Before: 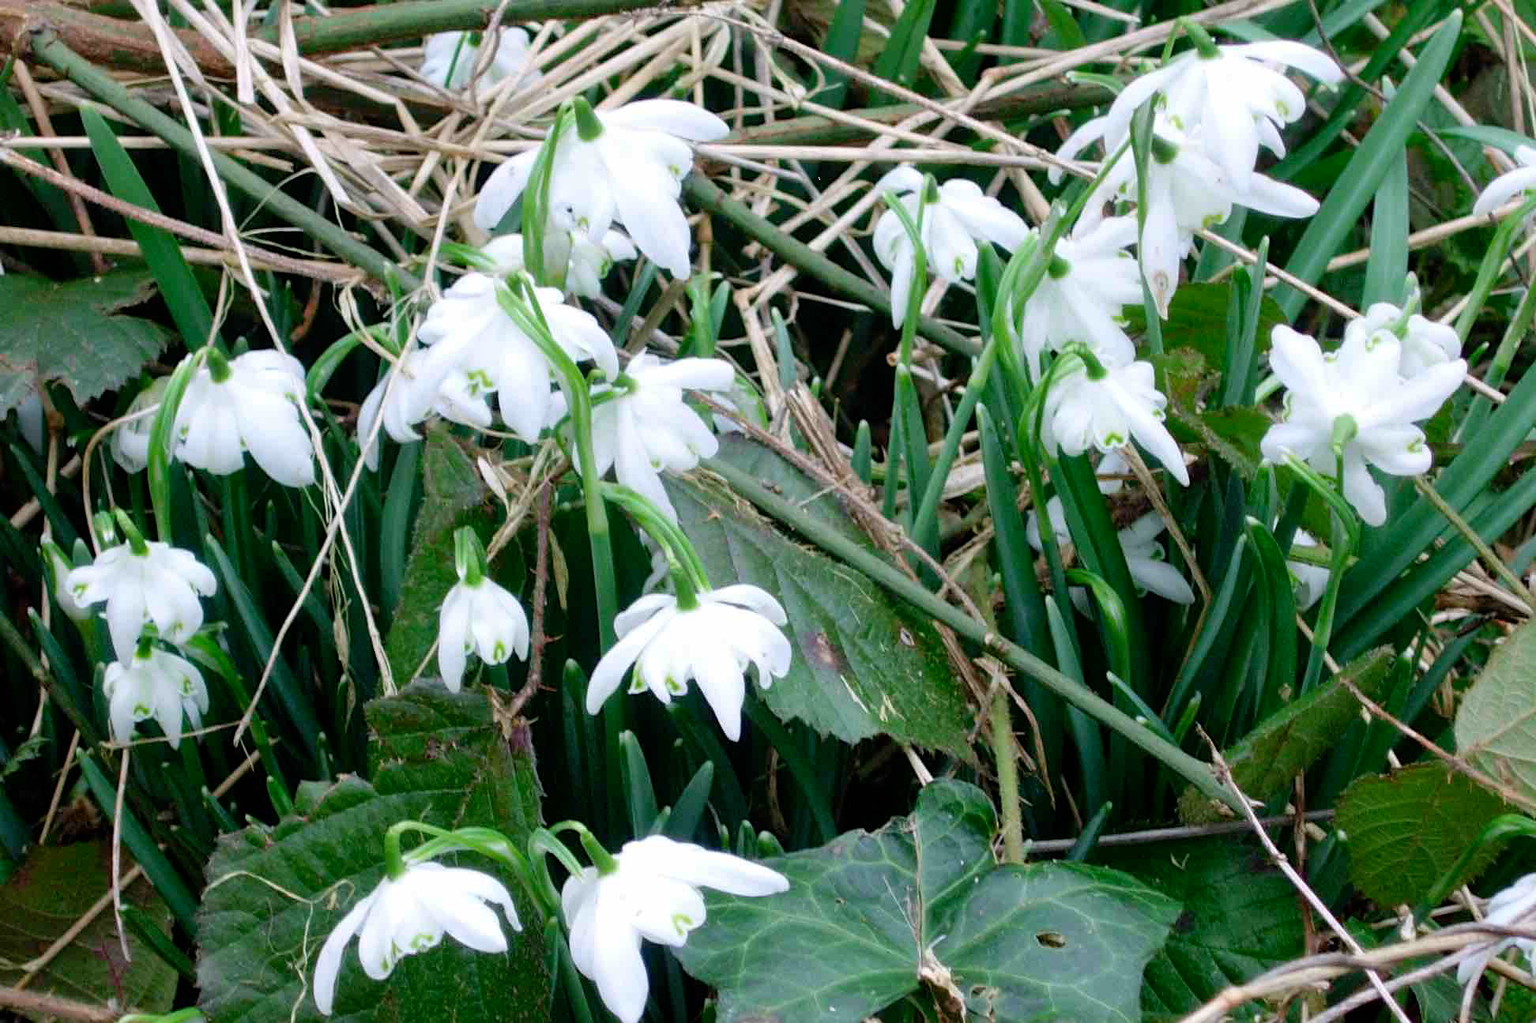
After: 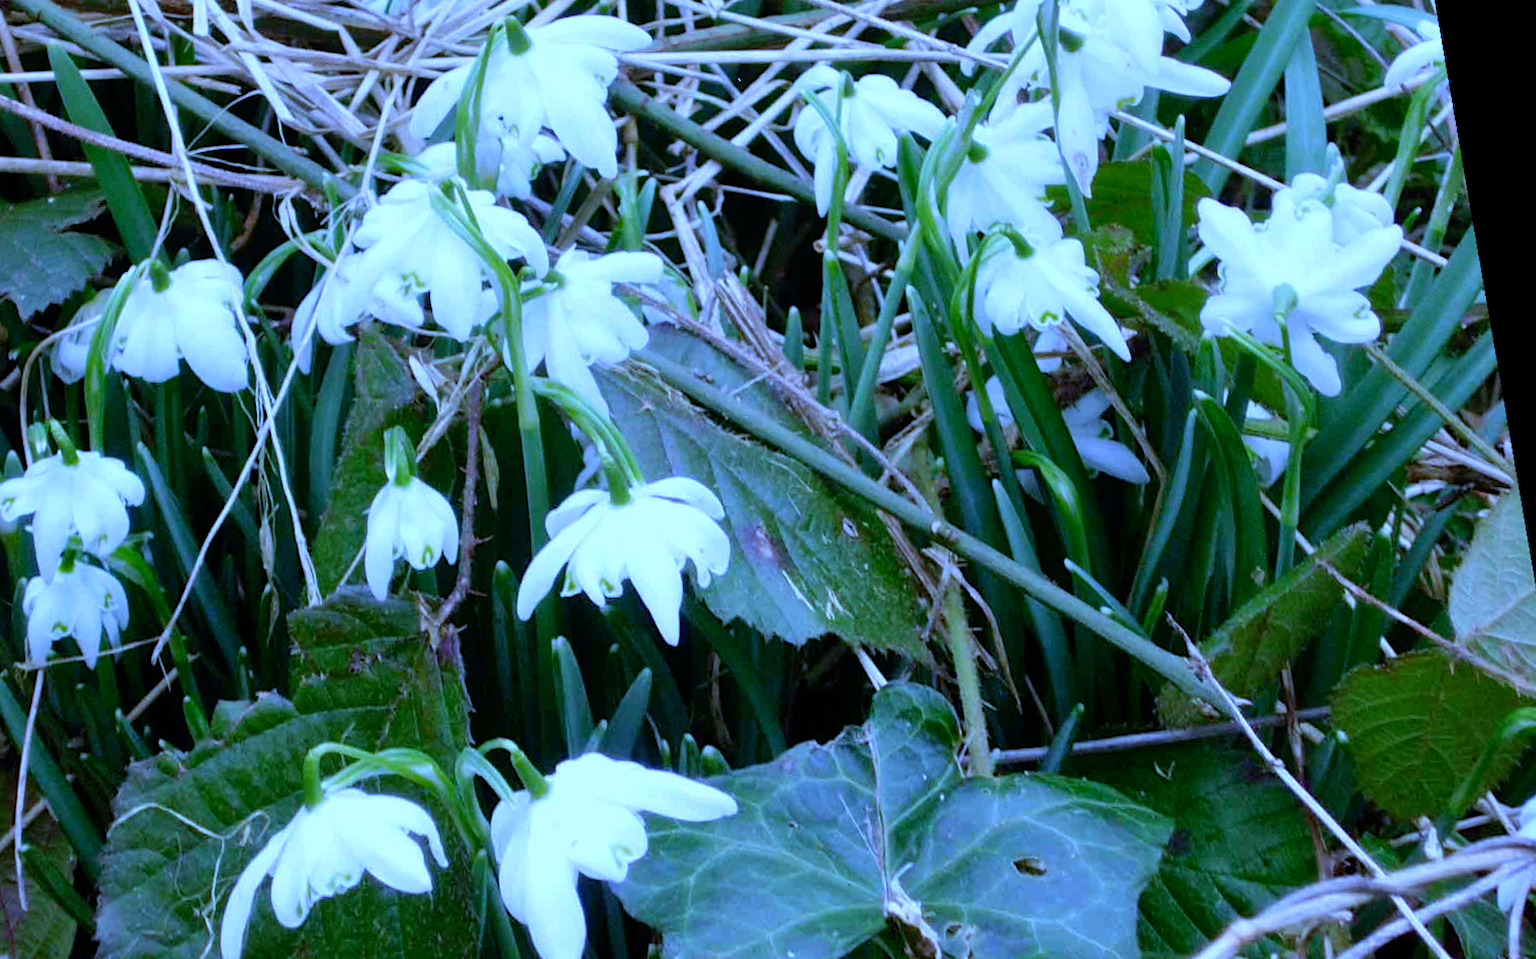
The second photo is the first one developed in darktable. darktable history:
crop and rotate: angle 1.96°, left 5.673%, top 5.673%
rotate and perspective: rotation 0.128°, lens shift (vertical) -0.181, lens shift (horizontal) -0.044, shear 0.001, automatic cropping off
white balance: red 0.766, blue 1.537
